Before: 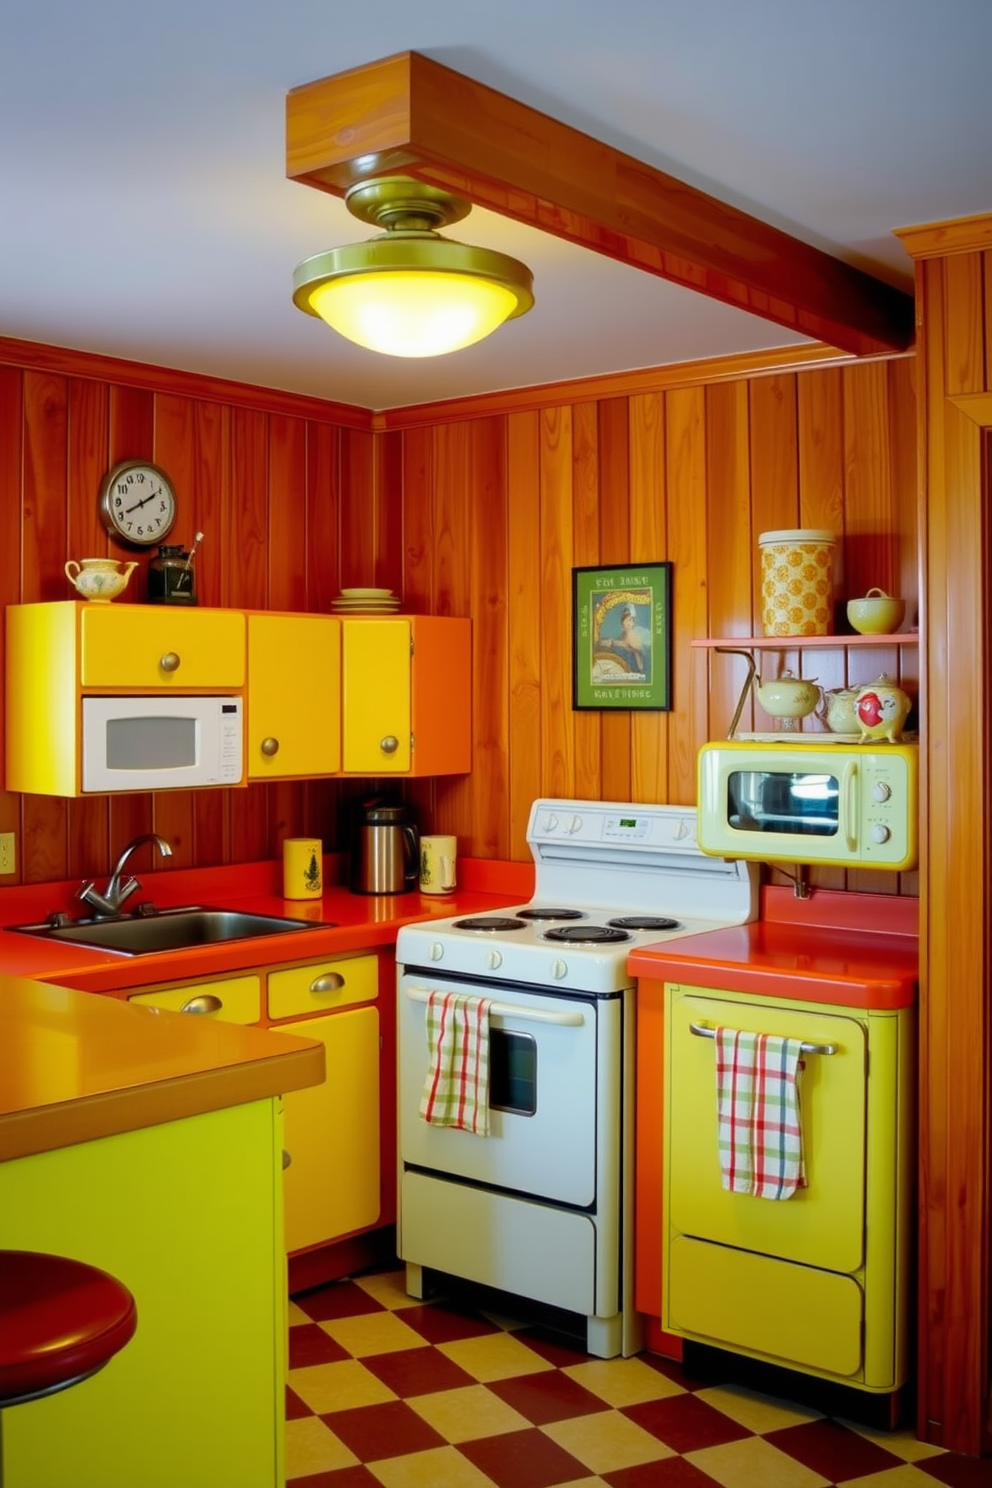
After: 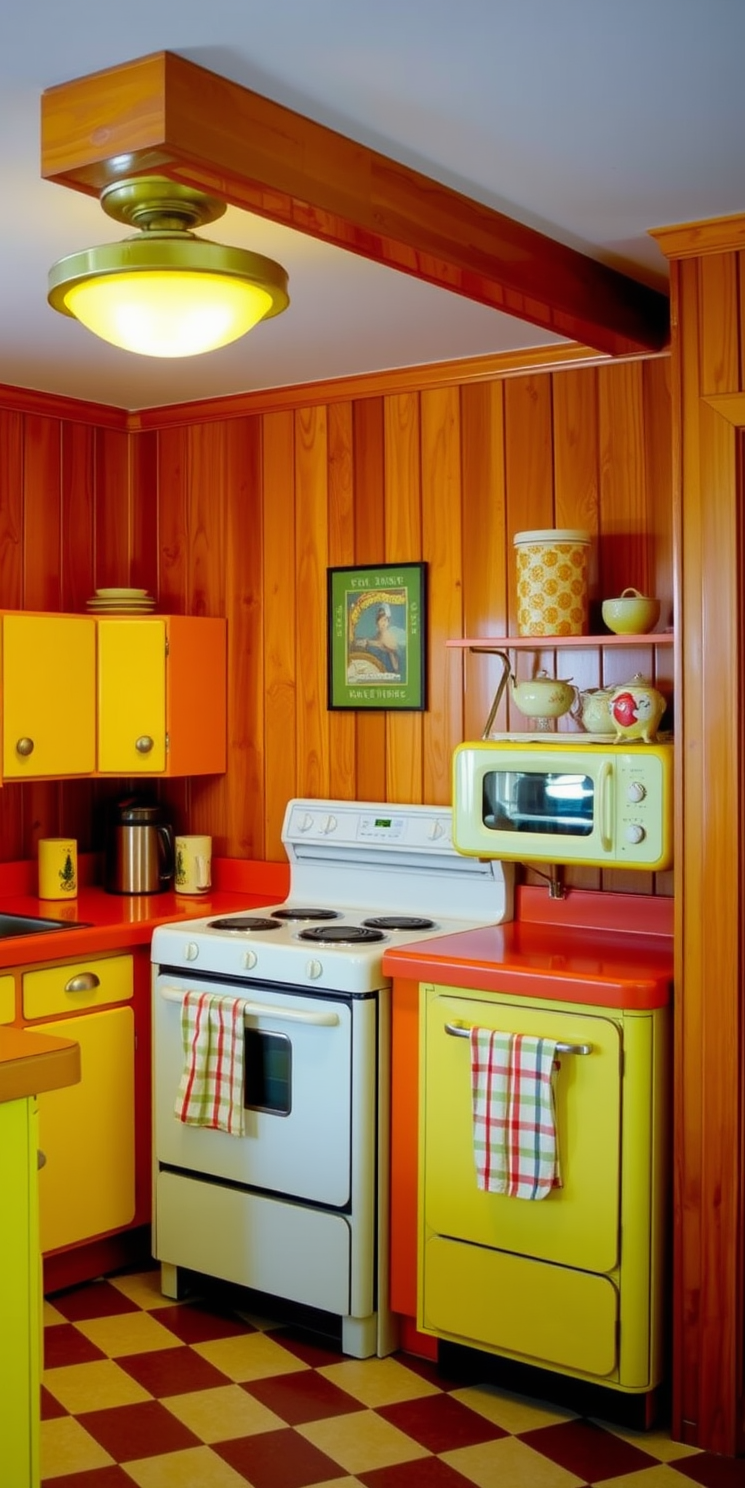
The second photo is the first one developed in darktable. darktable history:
crop and rotate: left 24.854%
